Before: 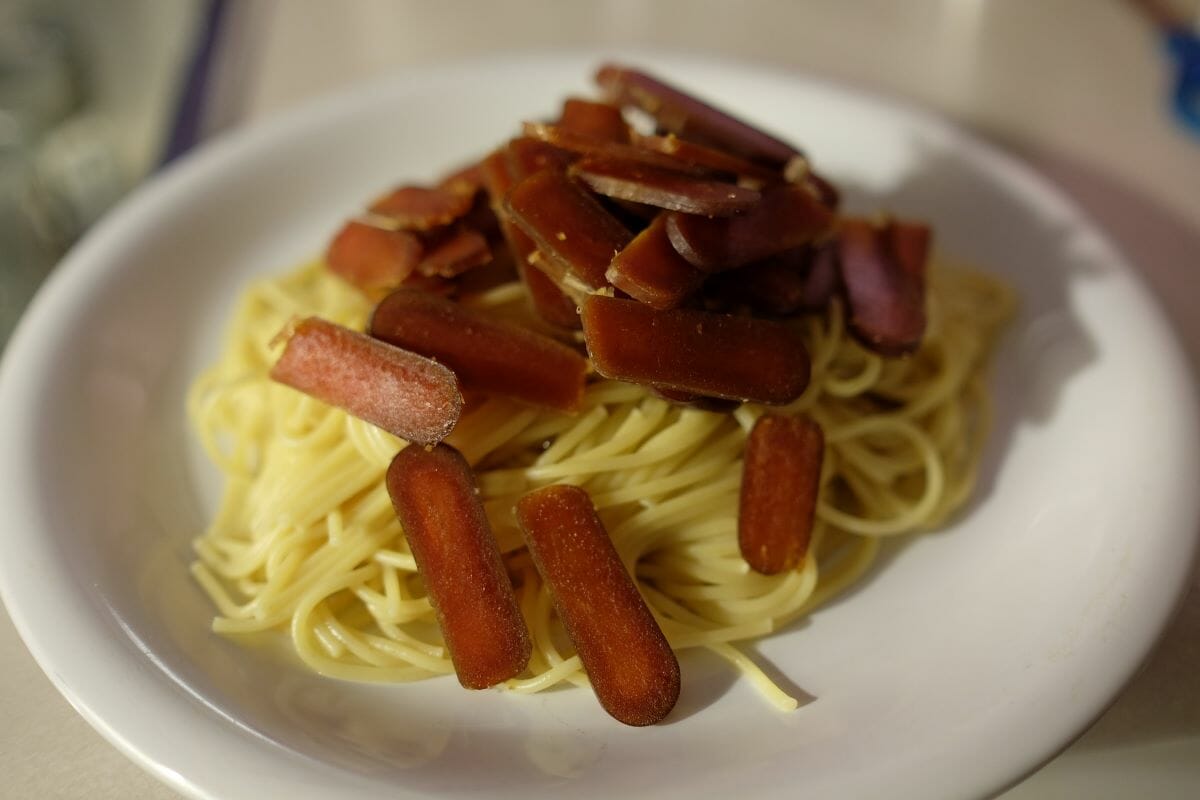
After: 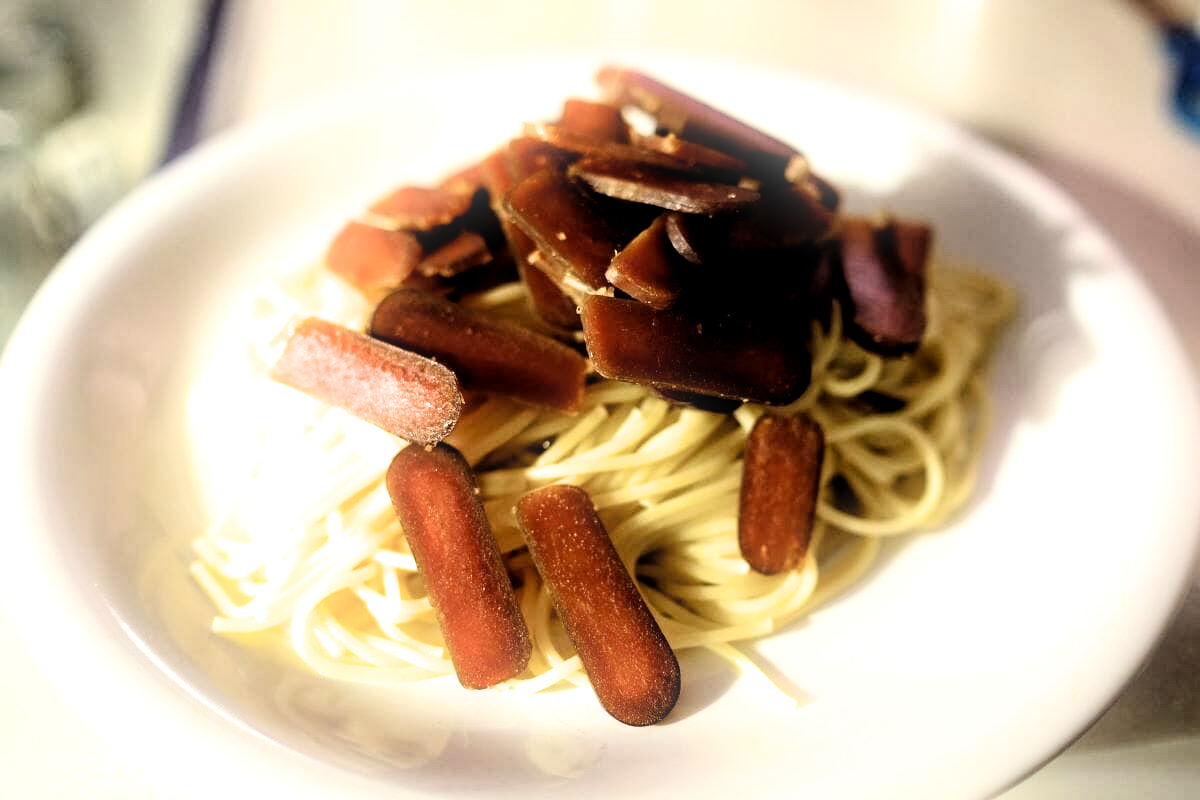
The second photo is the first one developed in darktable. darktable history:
filmic rgb: black relative exposure -3.75 EV, white relative exposure 2.4 EV, dynamic range scaling -50%, hardness 3.42, latitude 30%, contrast 1.8
local contrast: highlights 100%, shadows 100%, detail 120%, midtone range 0.2
exposure: black level correction 0, exposure 1 EV, compensate exposure bias true, compensate highlight preservation false
bloom: size 9%, threshold 100%, strength 7%
